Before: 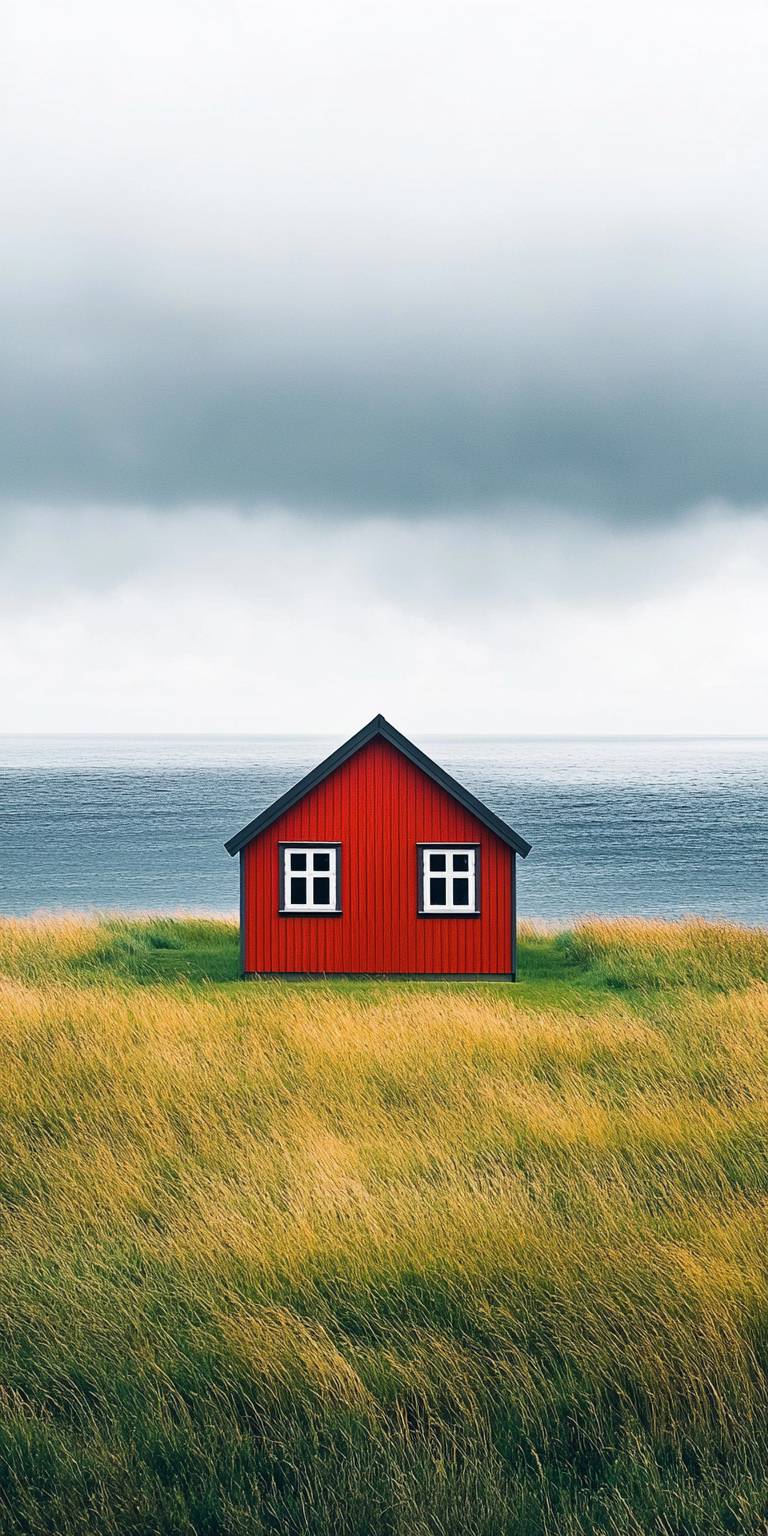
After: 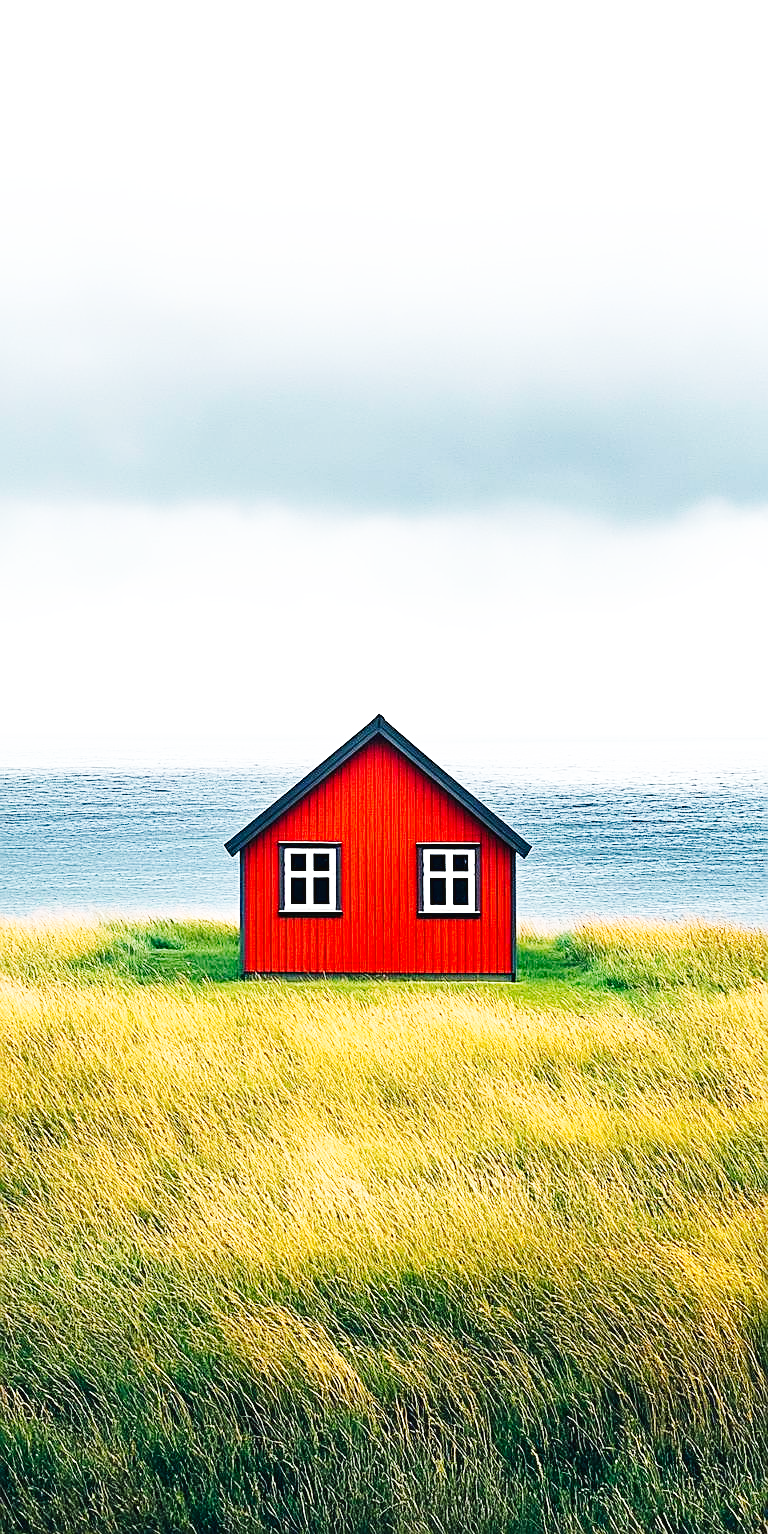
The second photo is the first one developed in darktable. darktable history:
base curve: curves: ch0 [(0, 0.003) (0.001, 0.002) (0.006, 0.004) (0.02, 0.022) (0.048, 0.086) (0.094, 0.234) (0.162, 0.431) (0.258, 0.629) (0.385, 0.8) (0.548, 0.918) (0.751, 0.988) (1, 1)], preserve colors none
sharpen: on, module defaults
crop: bottom 0.071%
